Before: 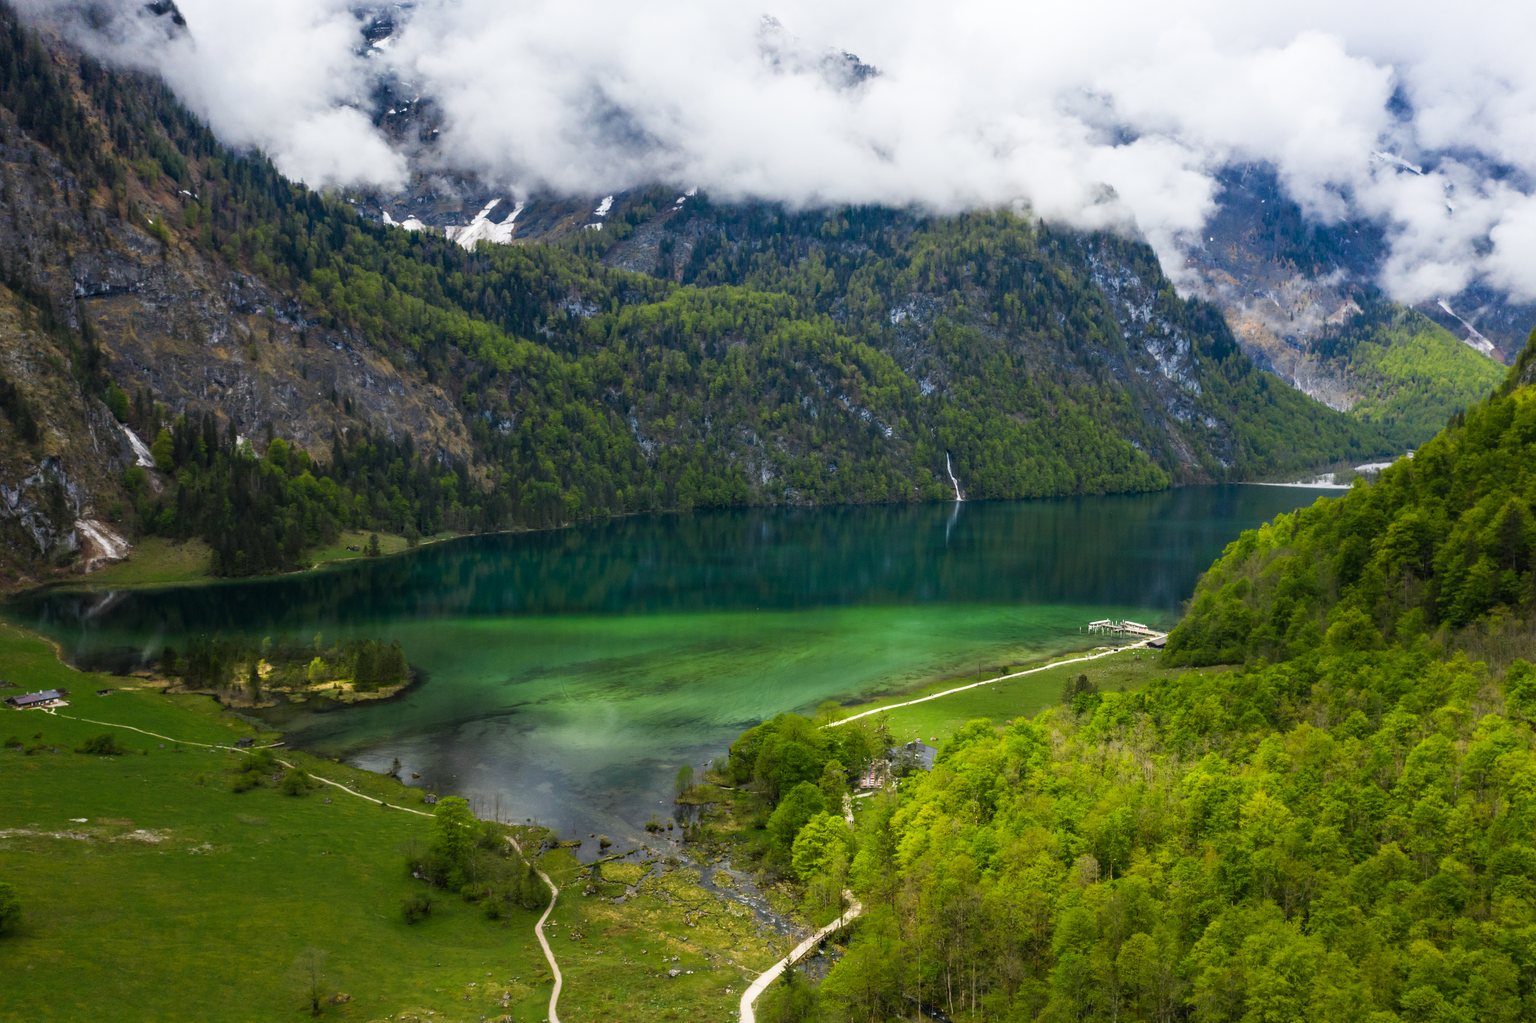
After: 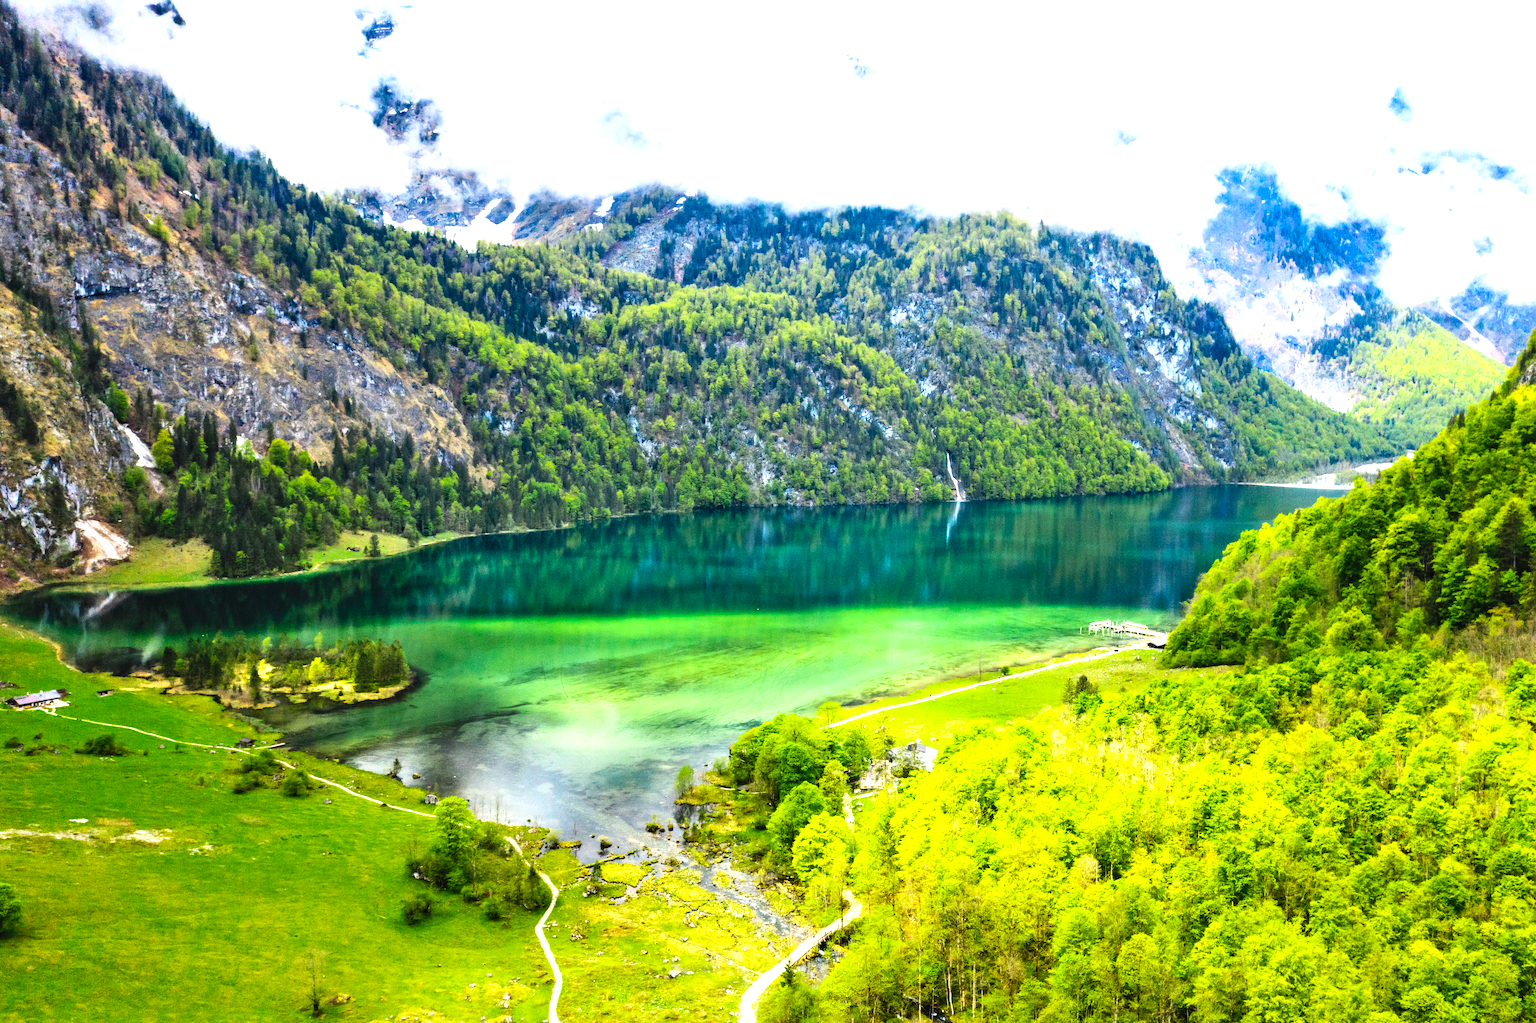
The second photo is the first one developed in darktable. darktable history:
base curve: curves: ch0 [(0, 0) (0, 0.001) (0.001, 0.001) (0.004, 0.002) (0.007, 0.004) (0.015, 0.013) (0.033, 0.045) (0.052, 0.096) (0.075, 0.17) (0.099, 0.241) (0.163, 0.42) (0.219, 0.55) (0.259, 0.616) (0.327, 0.722) (0.365, 0.765) (0.522, 0.873) (0.547, 0.881) (0.689, 0.919) (0.826, 0.952) (1, 1)], preserve colors none
contrast brightness saturation: contrast 0.2, brightness 0.16, saturation 0.22
shadows and highlights: radius 110.86, shadows 51.09, white point adjustment 9.16, highlights -4.17, highlights color adjustment 32.2%, soften with gaussian
